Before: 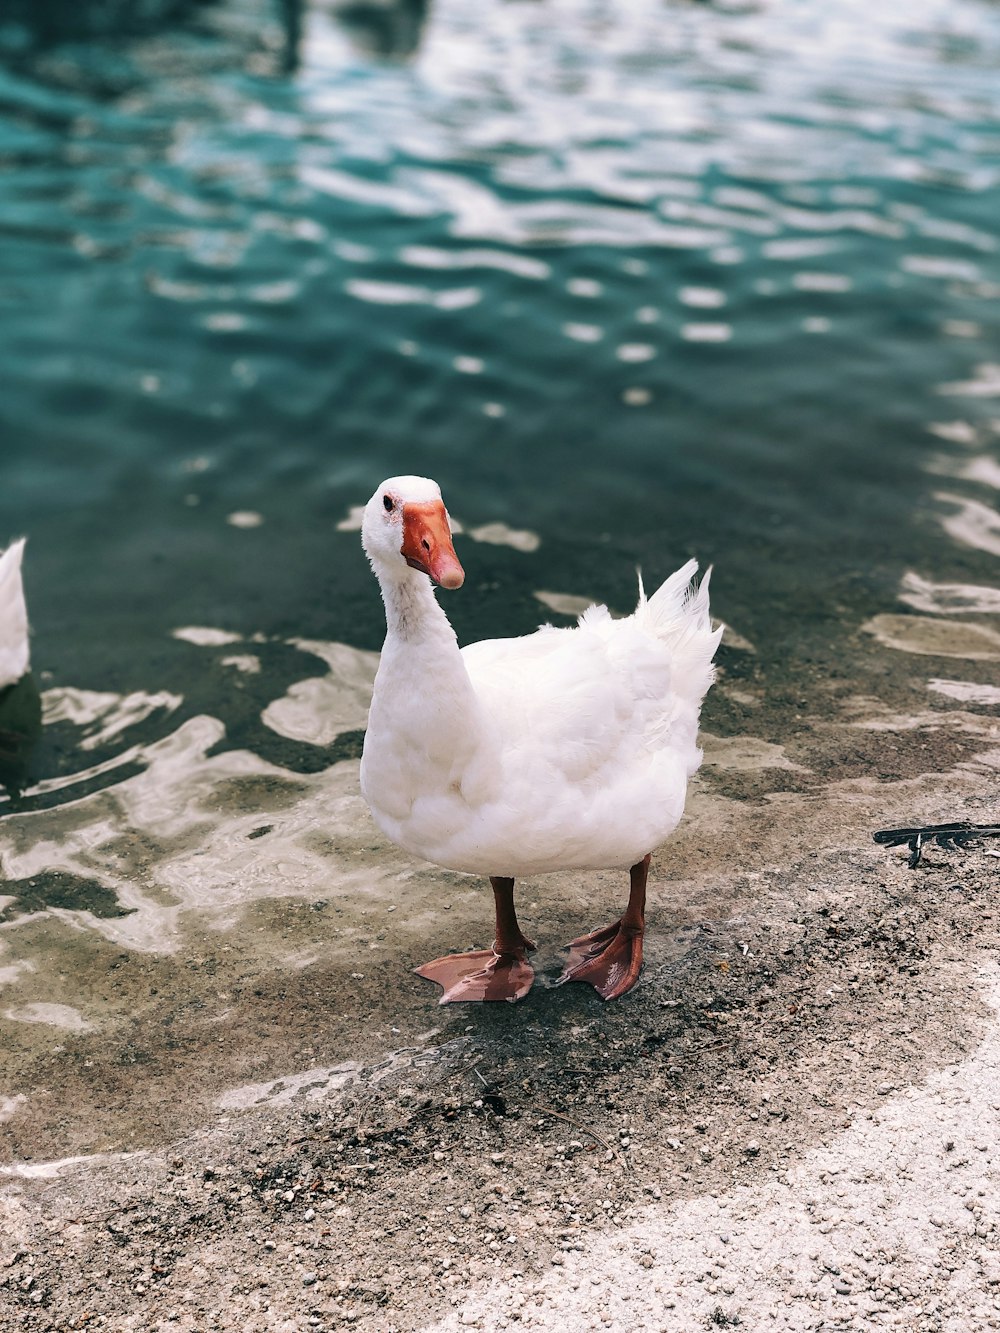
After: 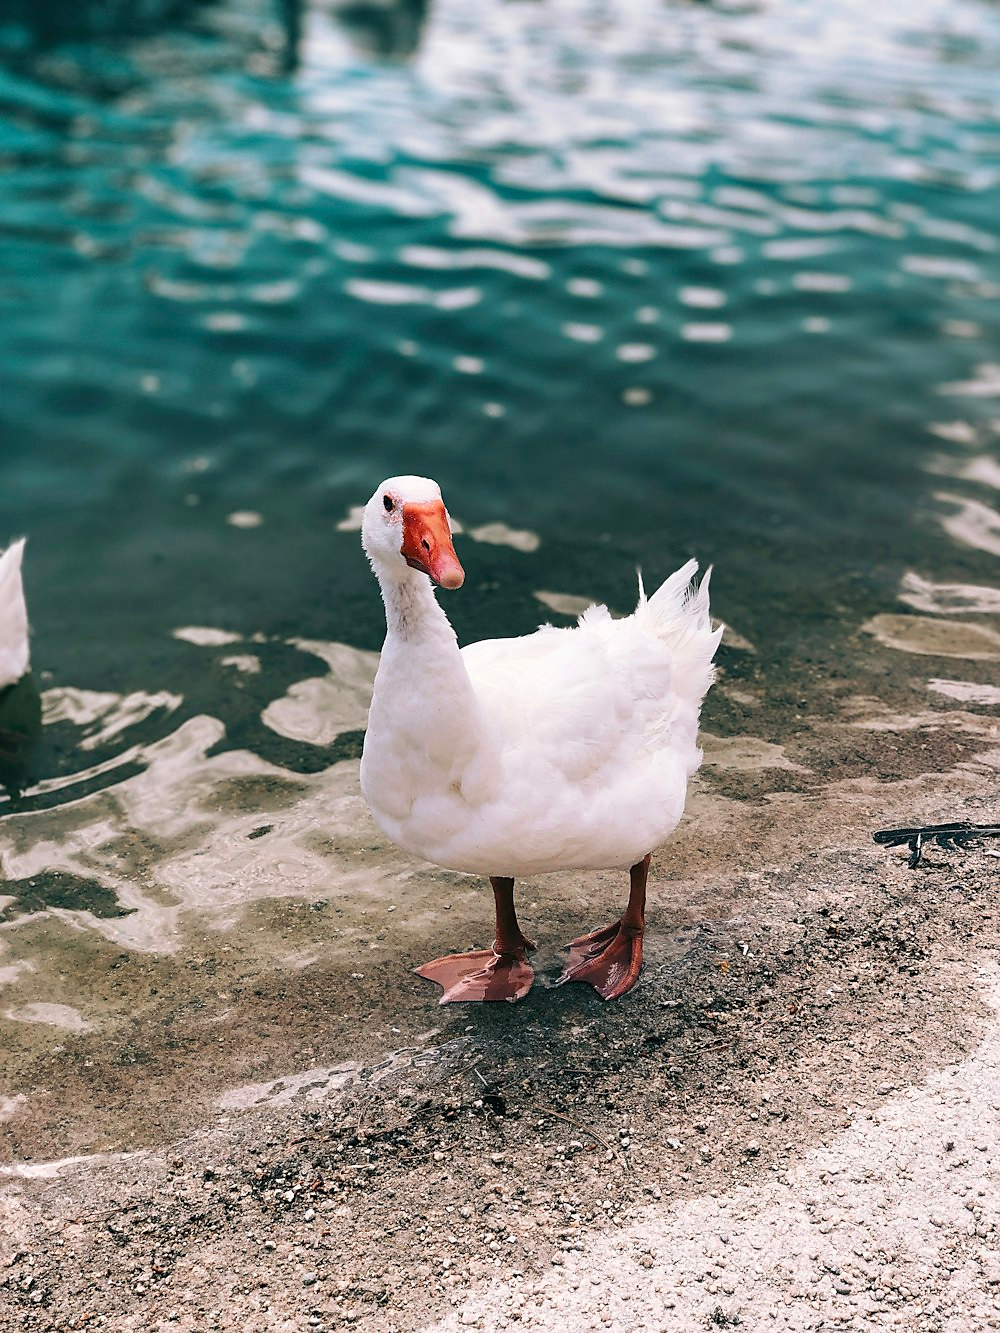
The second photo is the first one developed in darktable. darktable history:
sharpen: radius 1.548, amount 0.372, threshold 1.393
